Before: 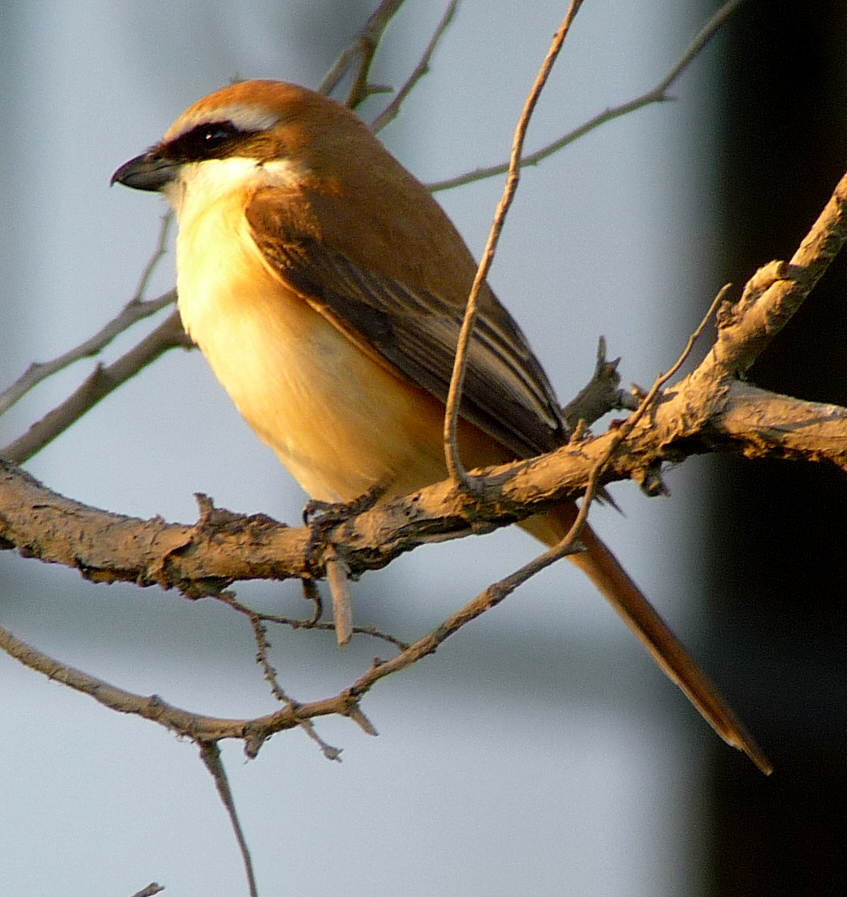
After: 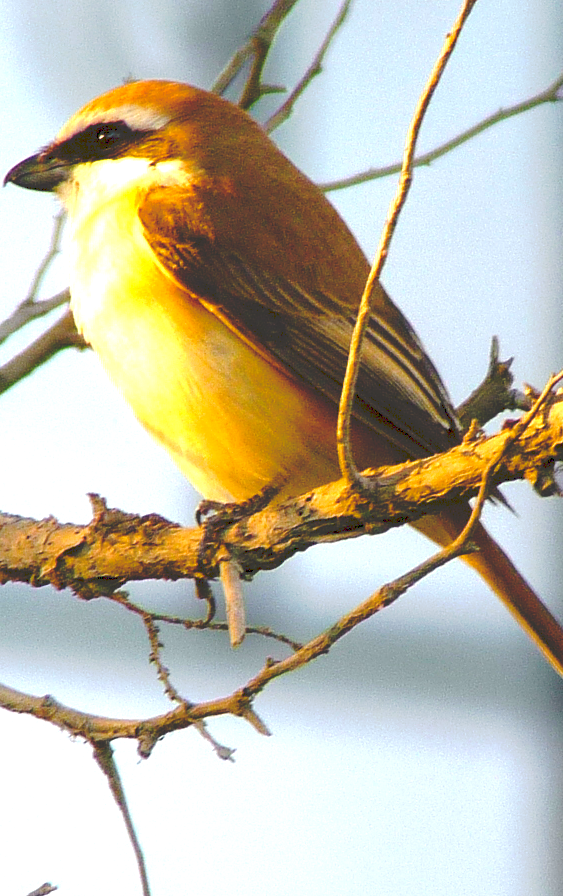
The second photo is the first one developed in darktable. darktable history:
crop and rotate: left 12.841%, right 20.587%
color balance rgb: linear chroma grading › global chroma 13.843%, perceptual saturation grading › global saturation 20%, perceptual saturation grading › highlights -25.037%, perceptual saturation grading › shadows 24.795%, perceptual brilliance grading › global brilliance 29.967%
tone curve: curves: ch0 [(0, 0) (0.003, 0.211) (0.011, 0.211) (0.025, 0.215) (0.044, 0.218) (0.069, 0.224) (0.1, 0.227) (0.136, 0.233) (0.177, 0.247) (0.224, 0.275) (0.277, 0.309) (0.335, 0.366) (0.399, 0.438) (0.468, 0.515) (0.543, 0.586) (0.623, 0.658) (0.709, 0.735) (0.801, 0.821) (0.898, 0.889) (1, 1)], preserve colors none
